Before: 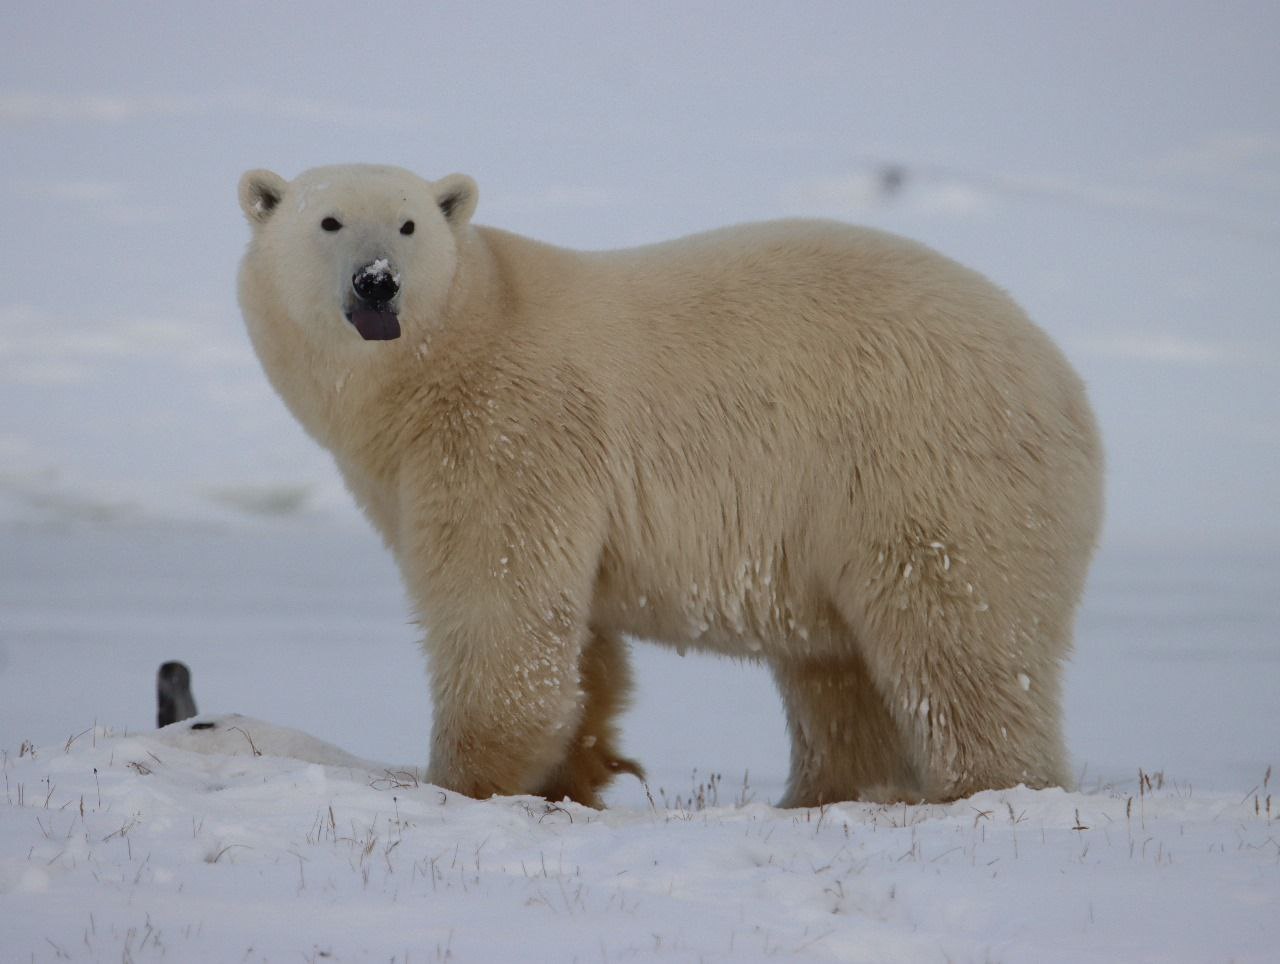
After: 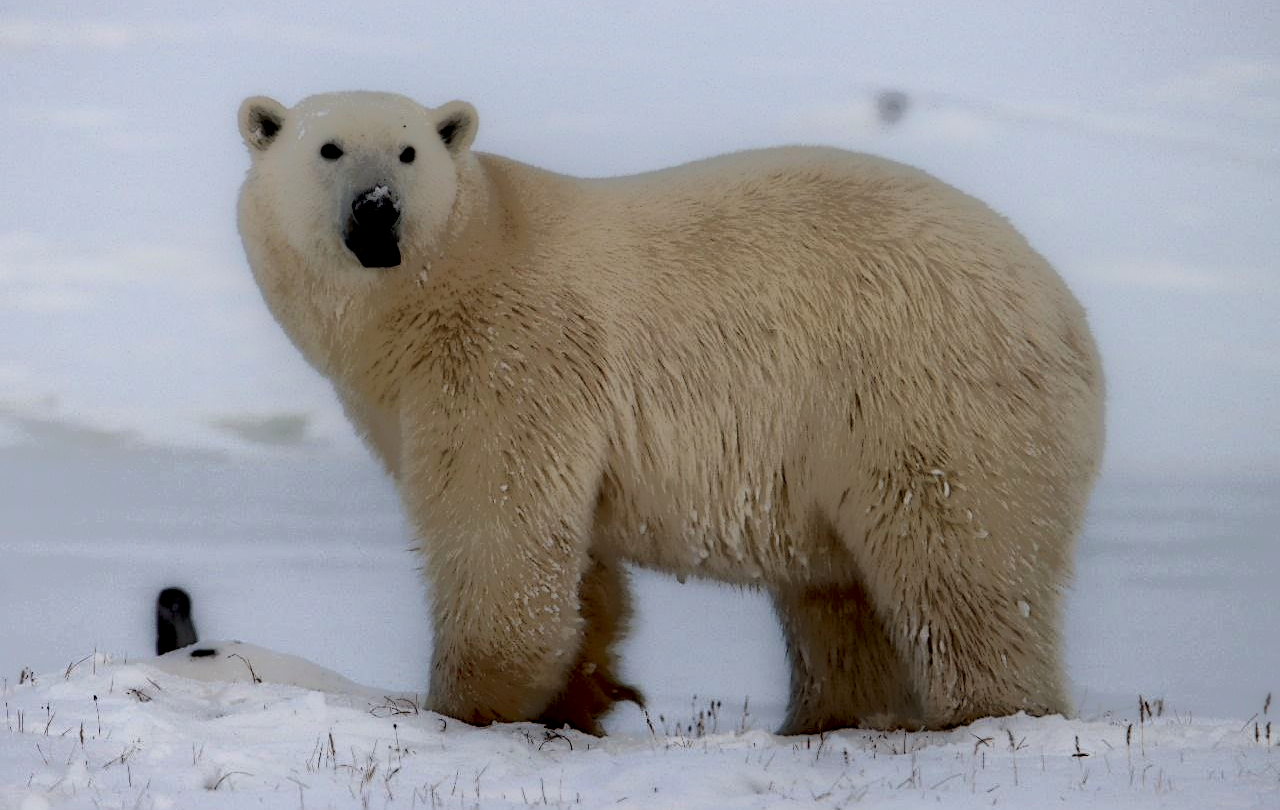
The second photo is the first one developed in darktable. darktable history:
exposure: black level correction 0.001, exposure 0.5 EV, compensate exposure bias true, compensate highlight preservation false
local contrast: highlights 0%, shadows 198%, detail 164%, midtone range 0.001
crop: top 7.625%, bottom 8.027%
sharpen: on, module defaults
